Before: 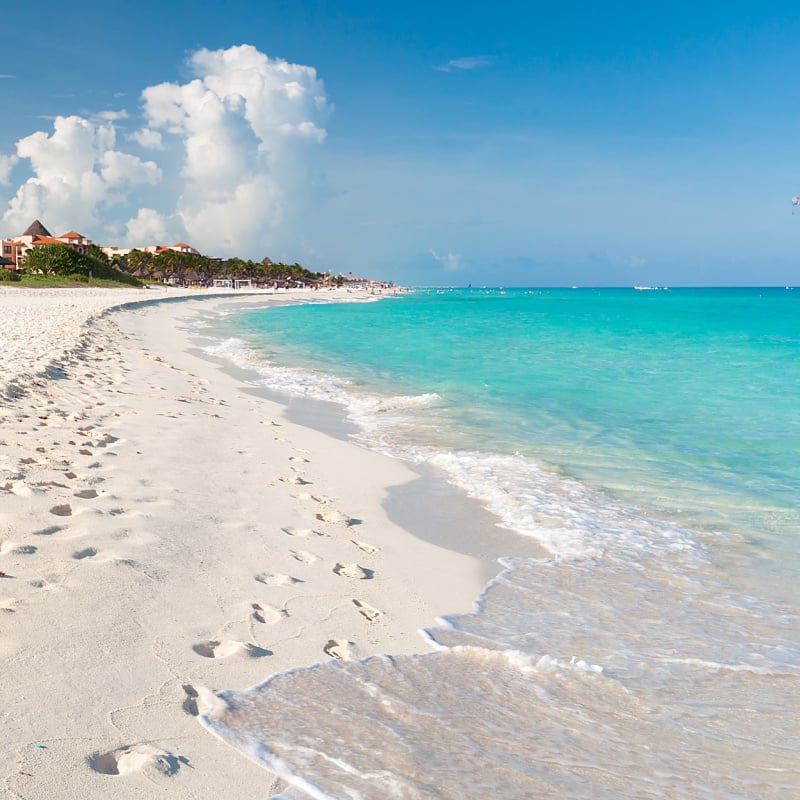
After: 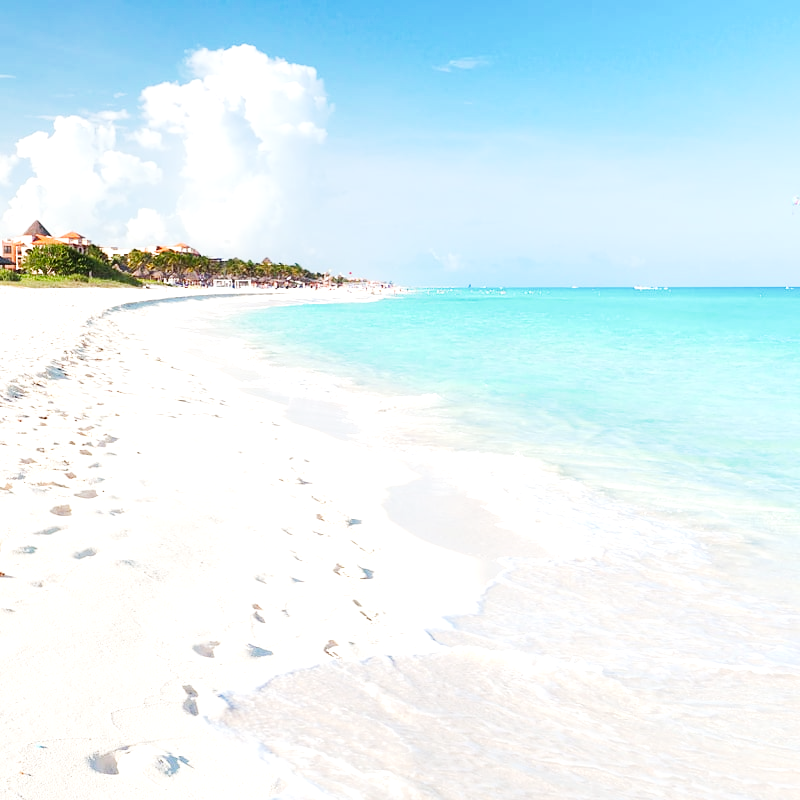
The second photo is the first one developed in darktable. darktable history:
tone curve: curves: ch0 [(0, 0) (0.131, 0.116) (0.316, 0.345) (0.501, 0.584) (0.629, 0.732) (0.812, 0.888) (1, 0.974)]; ch1 [(0, 0) (0.366, 0.367) (0.475, 0.453) (0.494, 0.497) (0.504, 0.503) (0.553, 0.584) (1, 1)]; ch2 [(0, 0) (0.333, 0.346) (0.375, 0.375) (0.424, 0.43) (0.476, 0.492) (0.502, 0.501) (0.533, 0.556) (0.566, 0.599) (0.614, 0.653) (1, 1)], preserve colors none
exposure: black level correction 0.001, exposure 0.967 EV, compensate highlight preservation false
